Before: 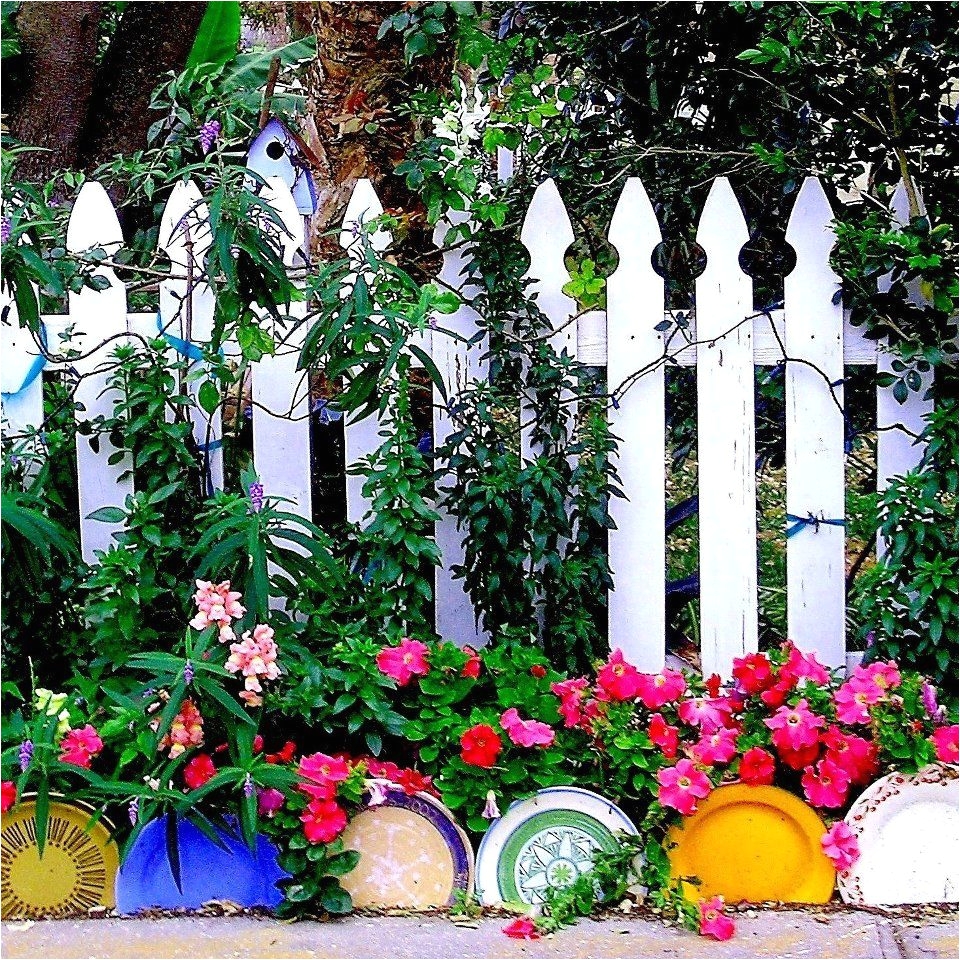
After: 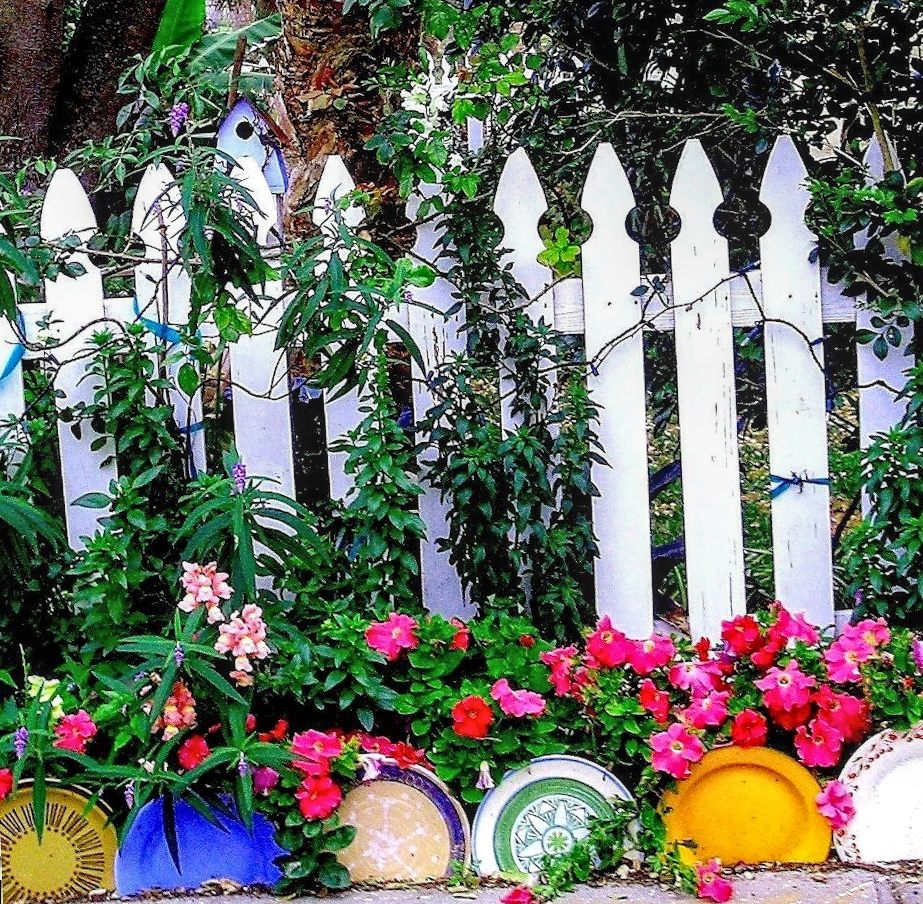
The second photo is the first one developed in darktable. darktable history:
local contrast: on, module defaults
rotate and perspective: rotation -2.12°, lens shift (vertical) 0.009, lens shift (horizontal) -0.008, automatic cropping original format, crop left 0.036, crop right 0.964, crop top 0.05, crop bottom 0.959
